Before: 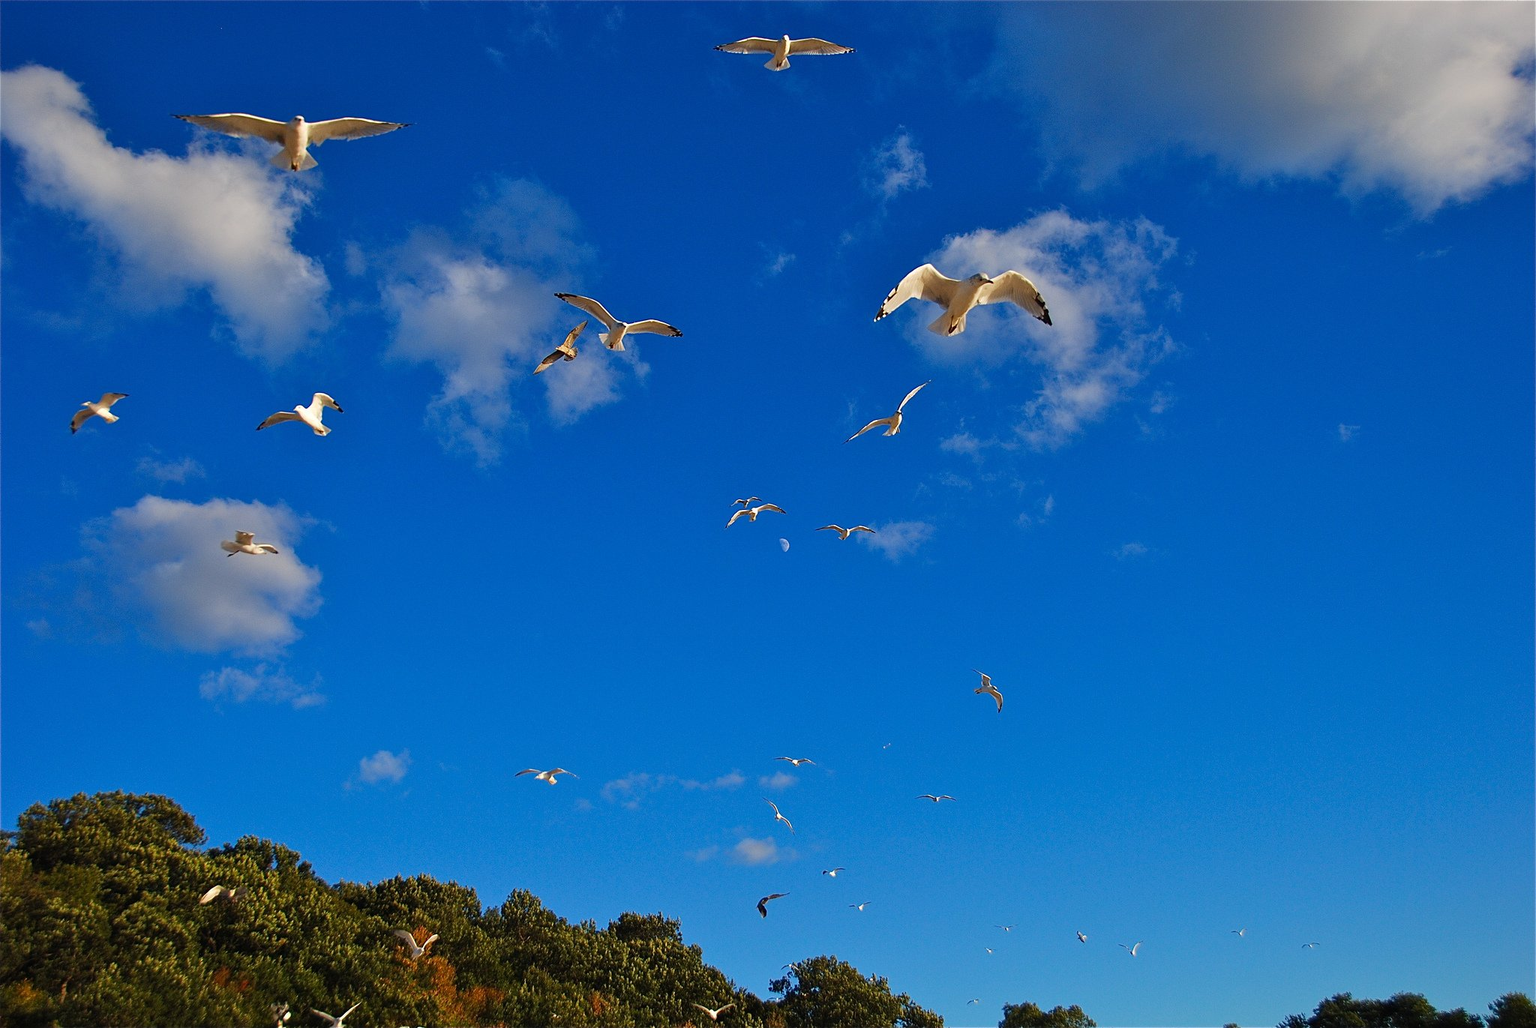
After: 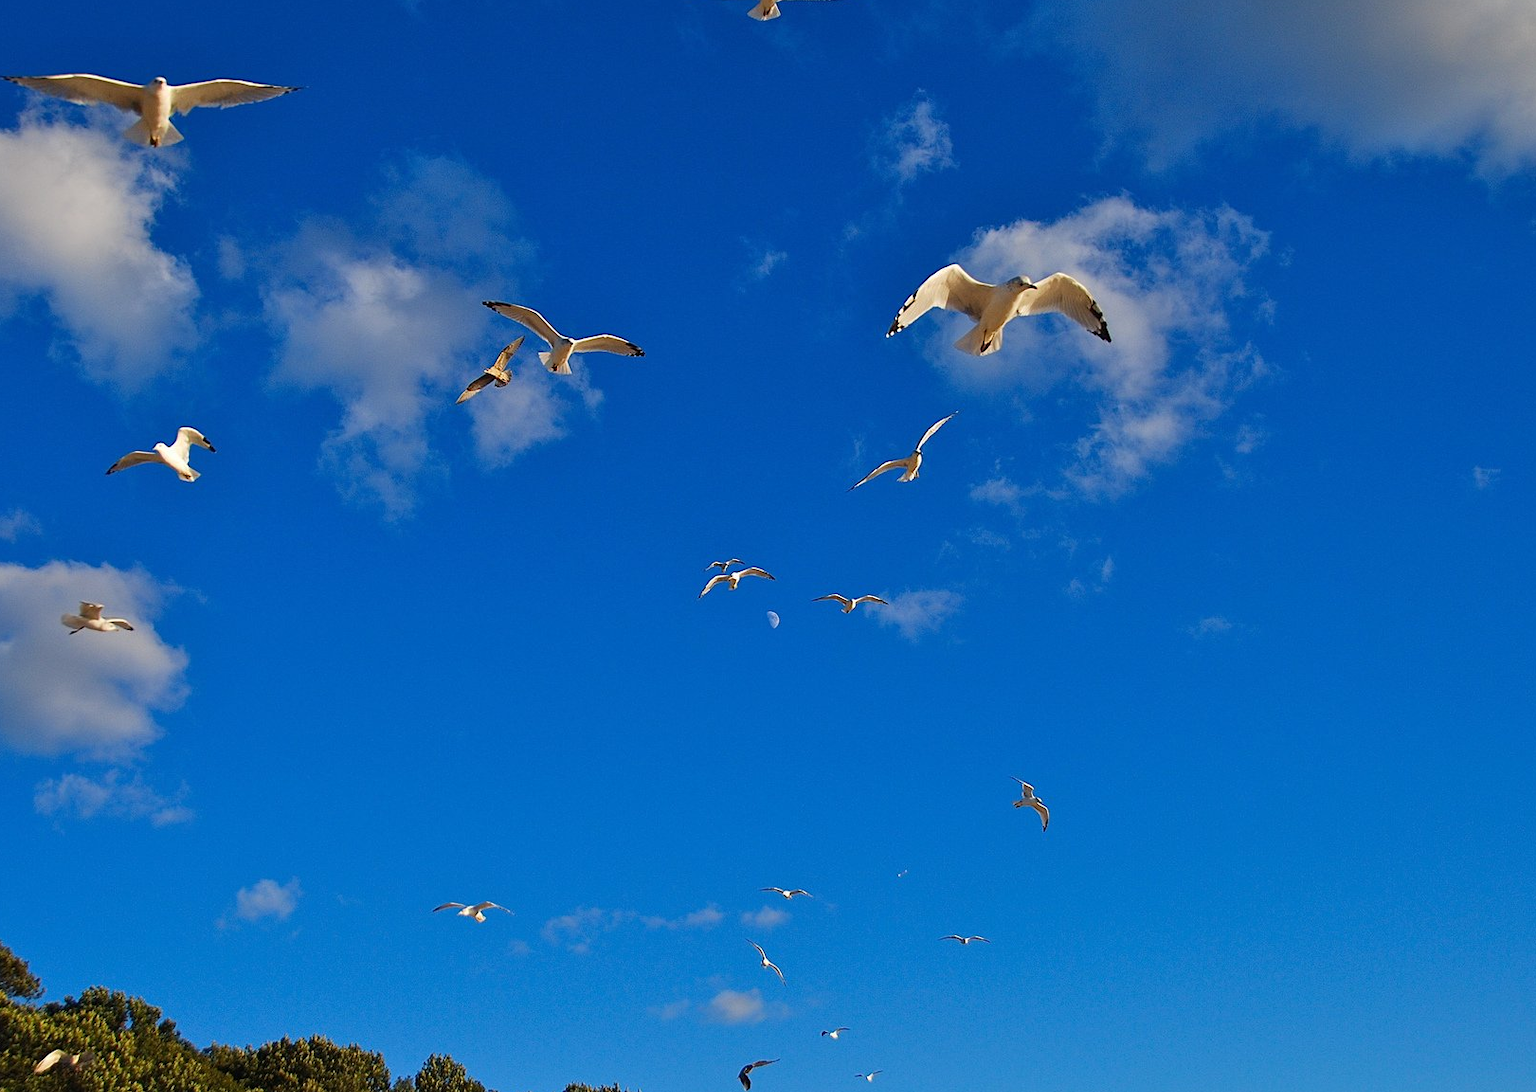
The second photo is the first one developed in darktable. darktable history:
crop: left 11.267%, top 5.342%, right 9.557%, bottom 10.52%
